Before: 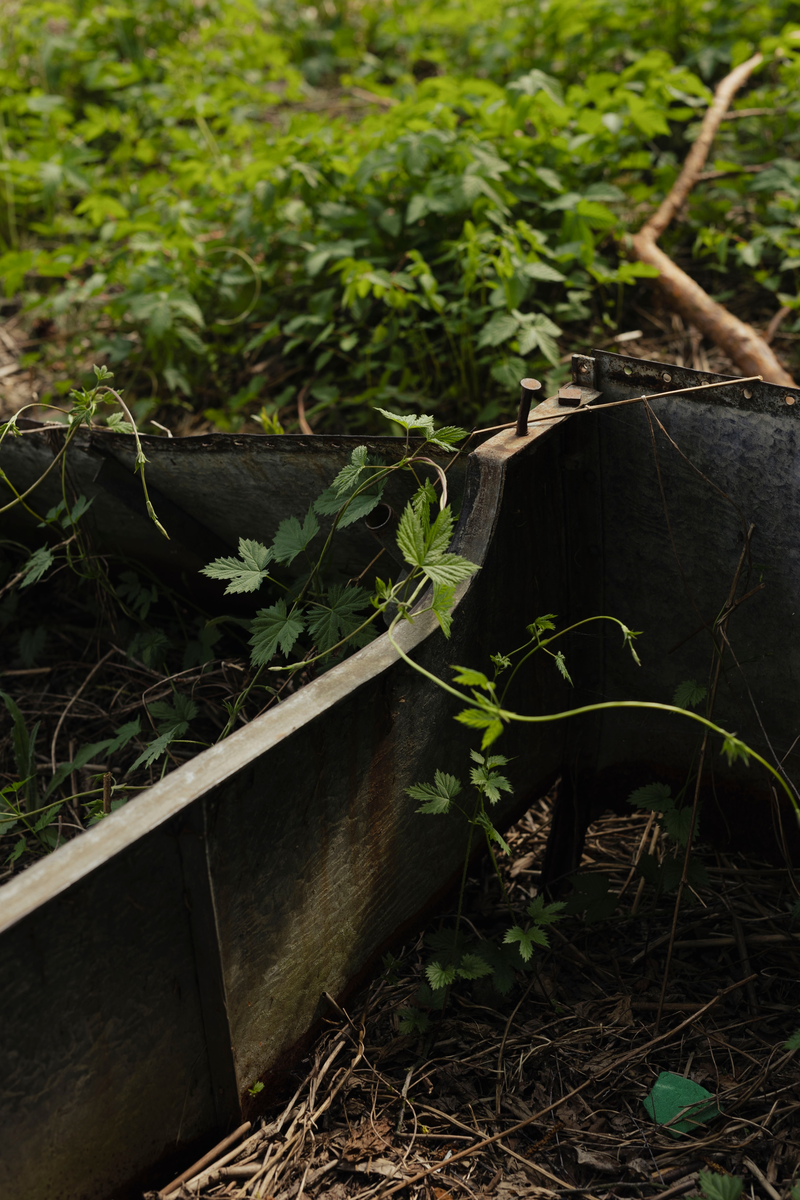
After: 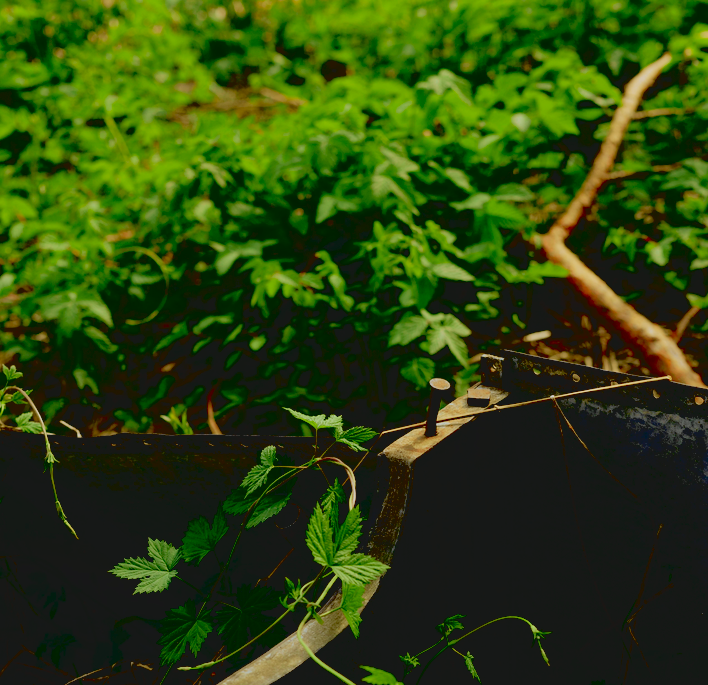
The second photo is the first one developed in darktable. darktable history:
tone equalizer: edges refinement/feathering 500, mask exposure compensation -1.57 EV, preserve details no
crop and rotate: left 11.49%, bottom 42.91%
contrast brightness saturation: contrast -0.21, saturation 0.19
tone curve: curves: ch0 [(0, 0.022) (0.114, 0.088) (0.282, 0.316) (0.446, 0.511) (0.613, 0.693) (0.786, 0.843) (0.999, 0.949)]; ch1 [(0, 0) (0.395, 0.343) (0.463, 0.427) (0.486, 0.474) (0.503, 0.5) (0.535, 0.522) (0.555, 0.546) (0.594, 0.614) (0.755, 0.793) (1, 1)]; ch2 [(0, 0) (0.369, 0.388) (0.449, 0.431) (0.501, 0.5) (0.528, 0.517) (0.561, 0.598) (0.697, 0.721) (1, 1)], color space Lab, independent channels, preserve colors none
exposure: black level correction 0.045, exposure -0.234 EV, compensate highlight preservation false
